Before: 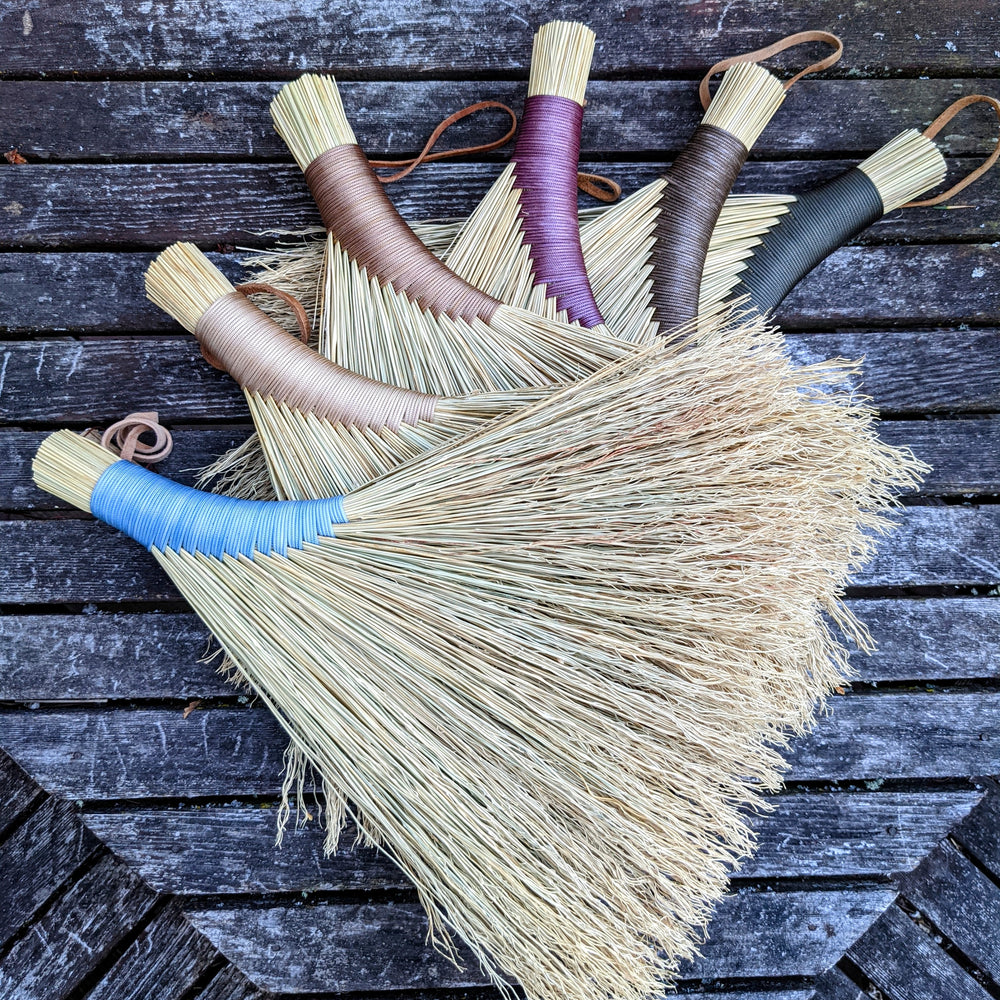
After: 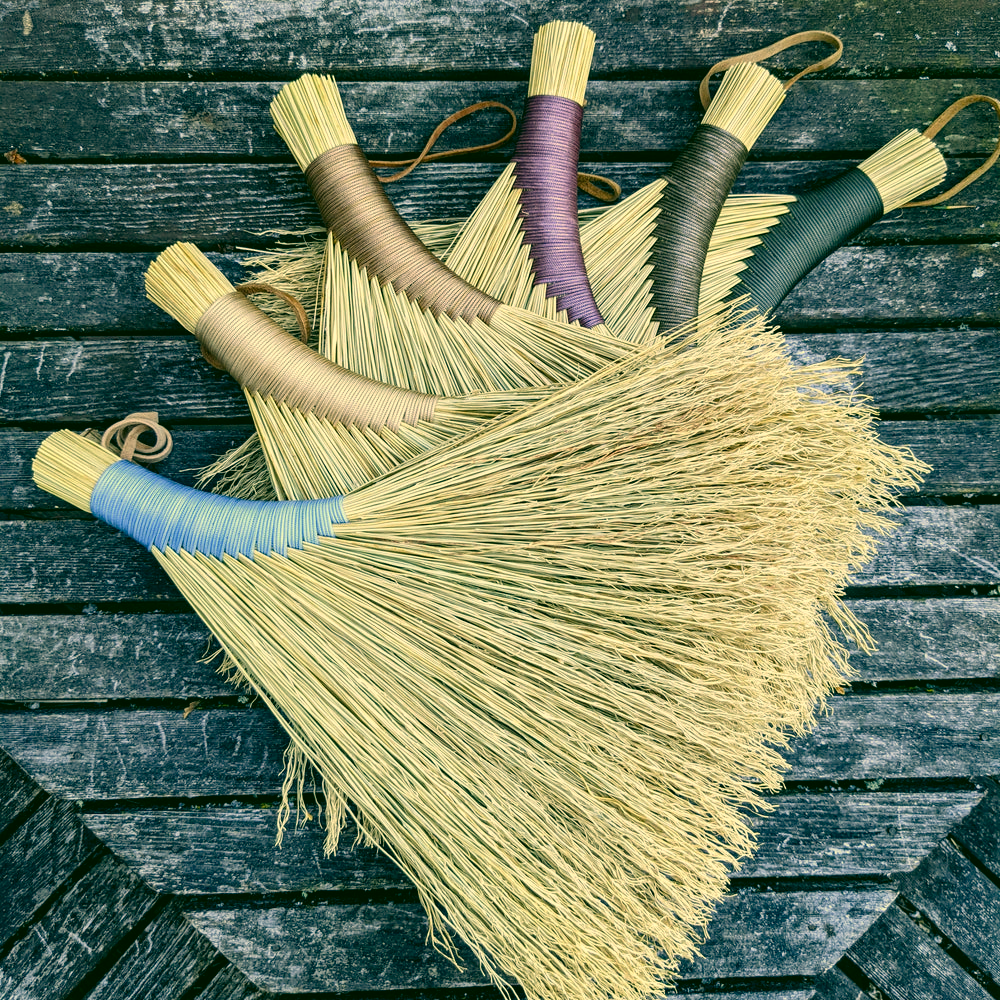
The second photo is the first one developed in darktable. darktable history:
color correction: highlights a* 5.62, highlights b* 33.57, shadows a* -25.86, shadows b* 4.02
tone equalizer: on, module defaults
